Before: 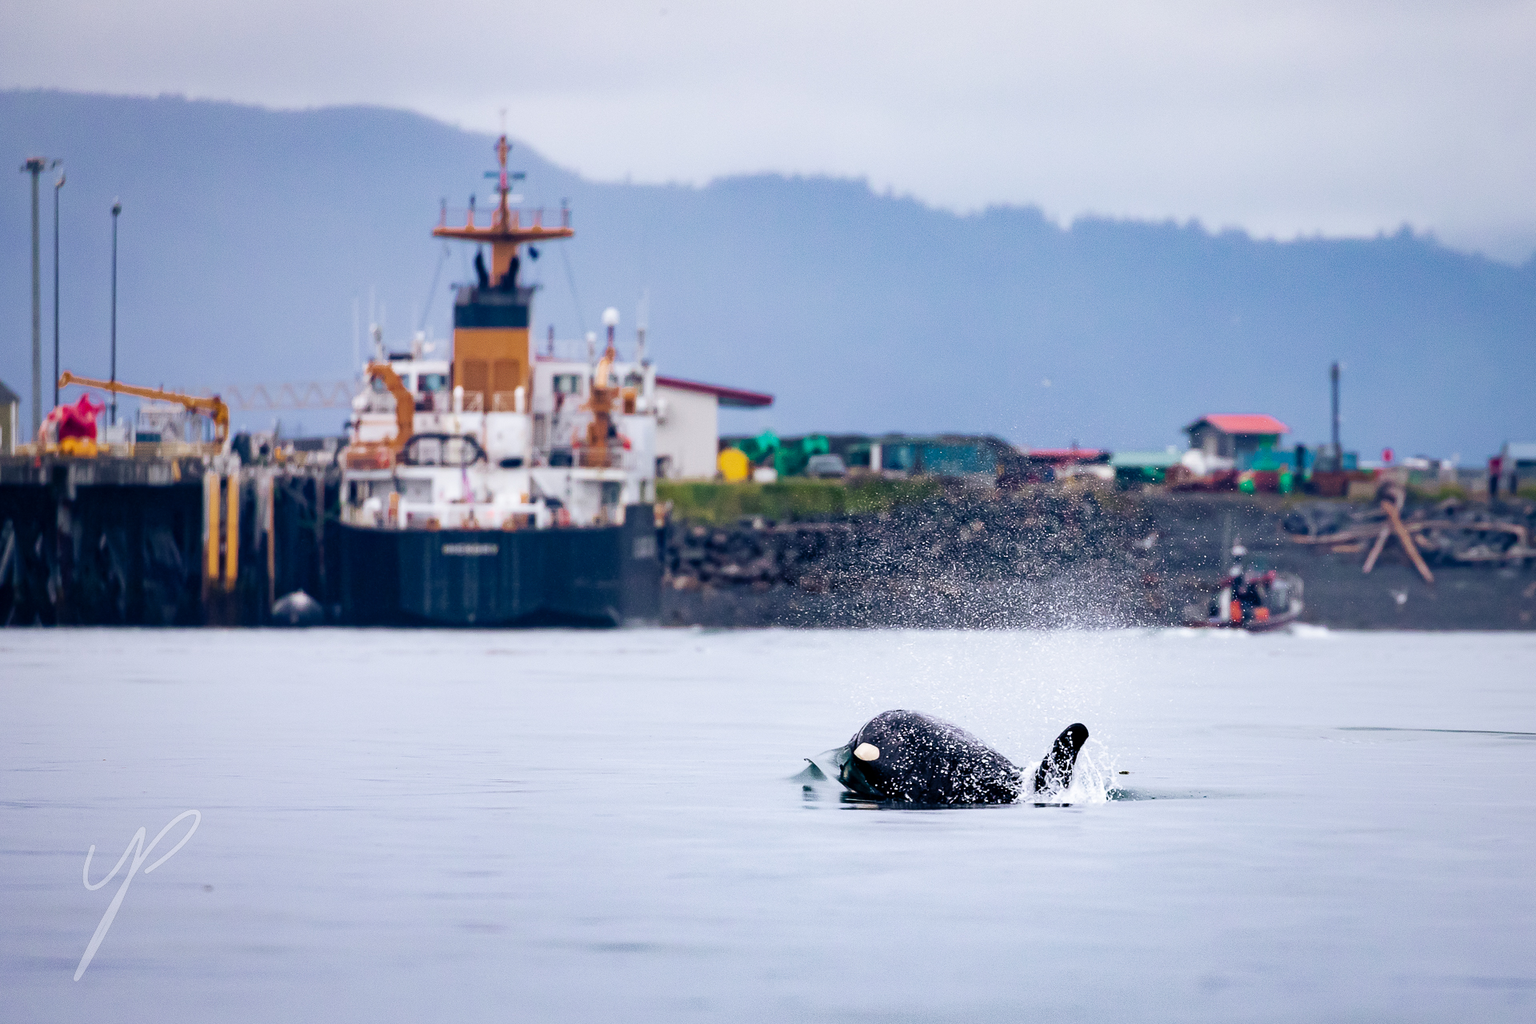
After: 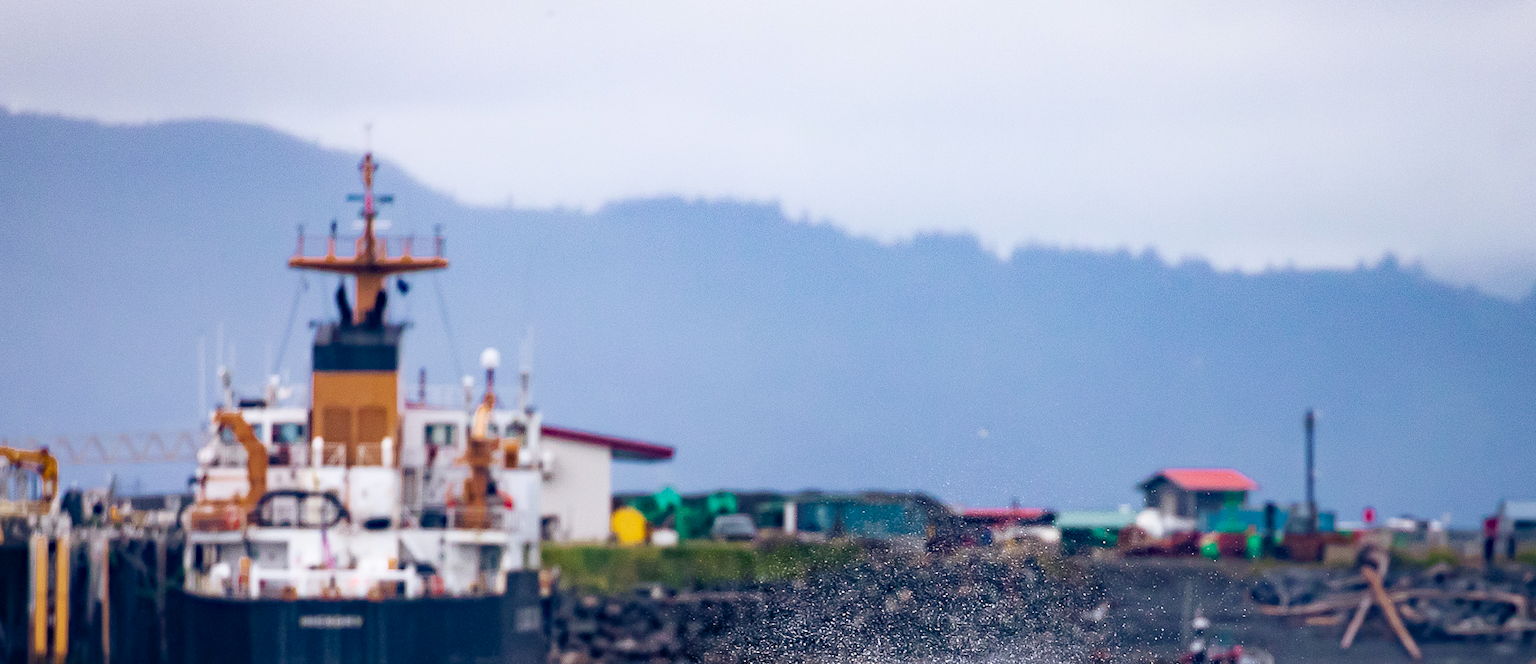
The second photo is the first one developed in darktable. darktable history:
haze removal: compatibility mode true, adaptive false
shadows and highlights: shadows -0.413, highlights 41.46
crop and rotate: left 11.585%, bottom 42.619%
